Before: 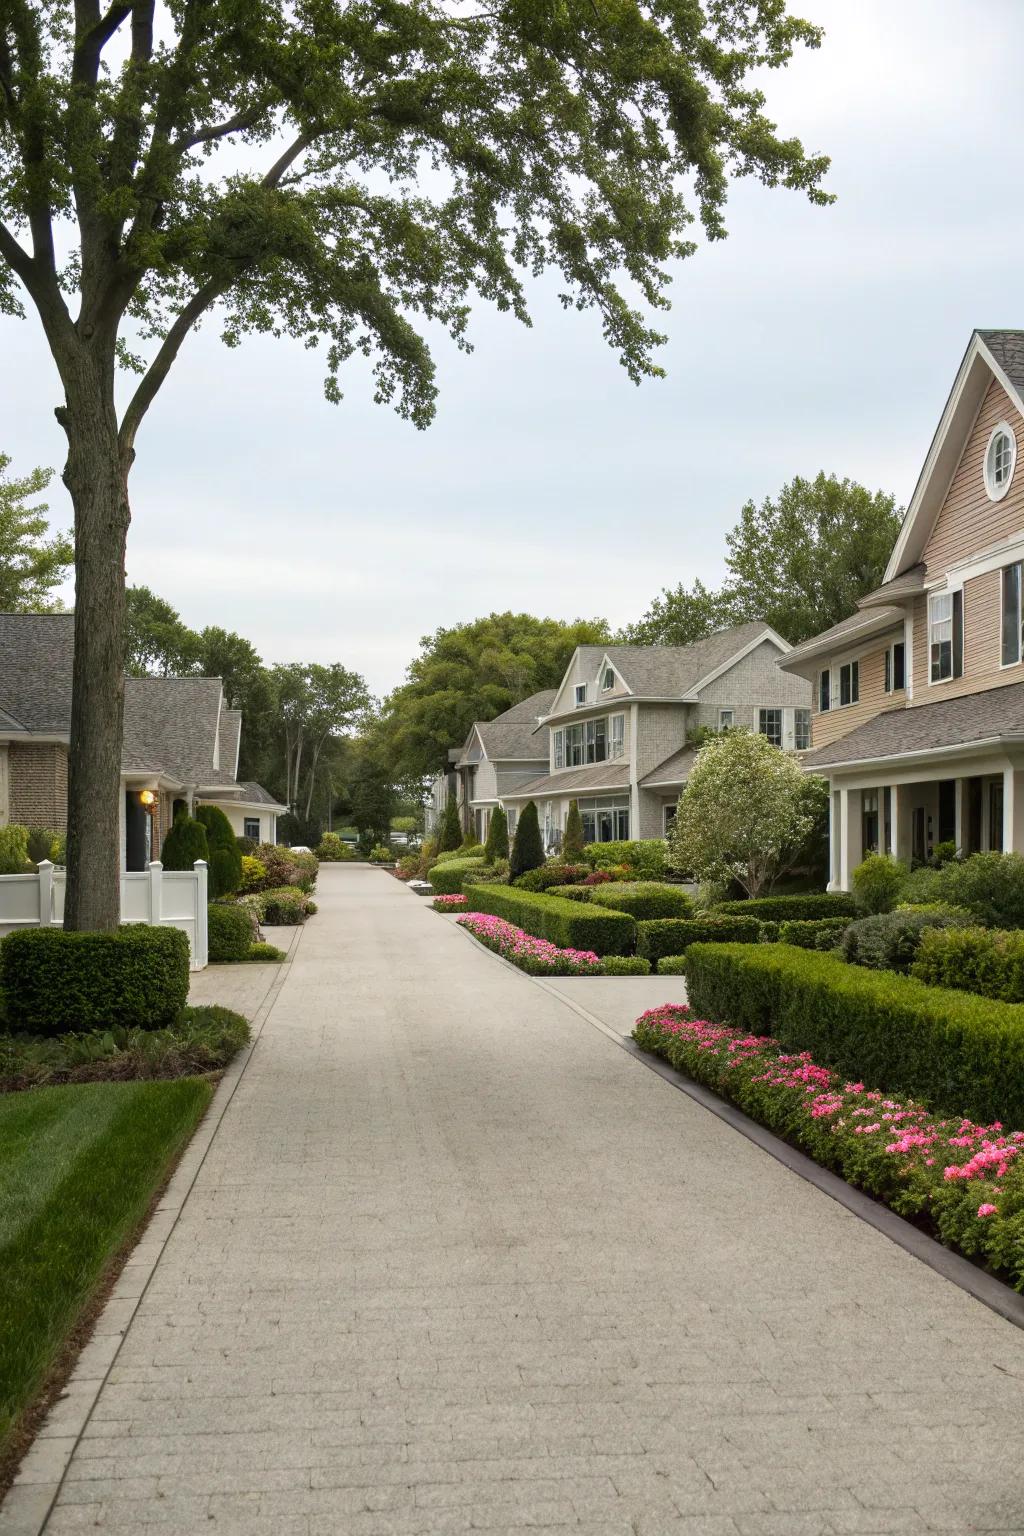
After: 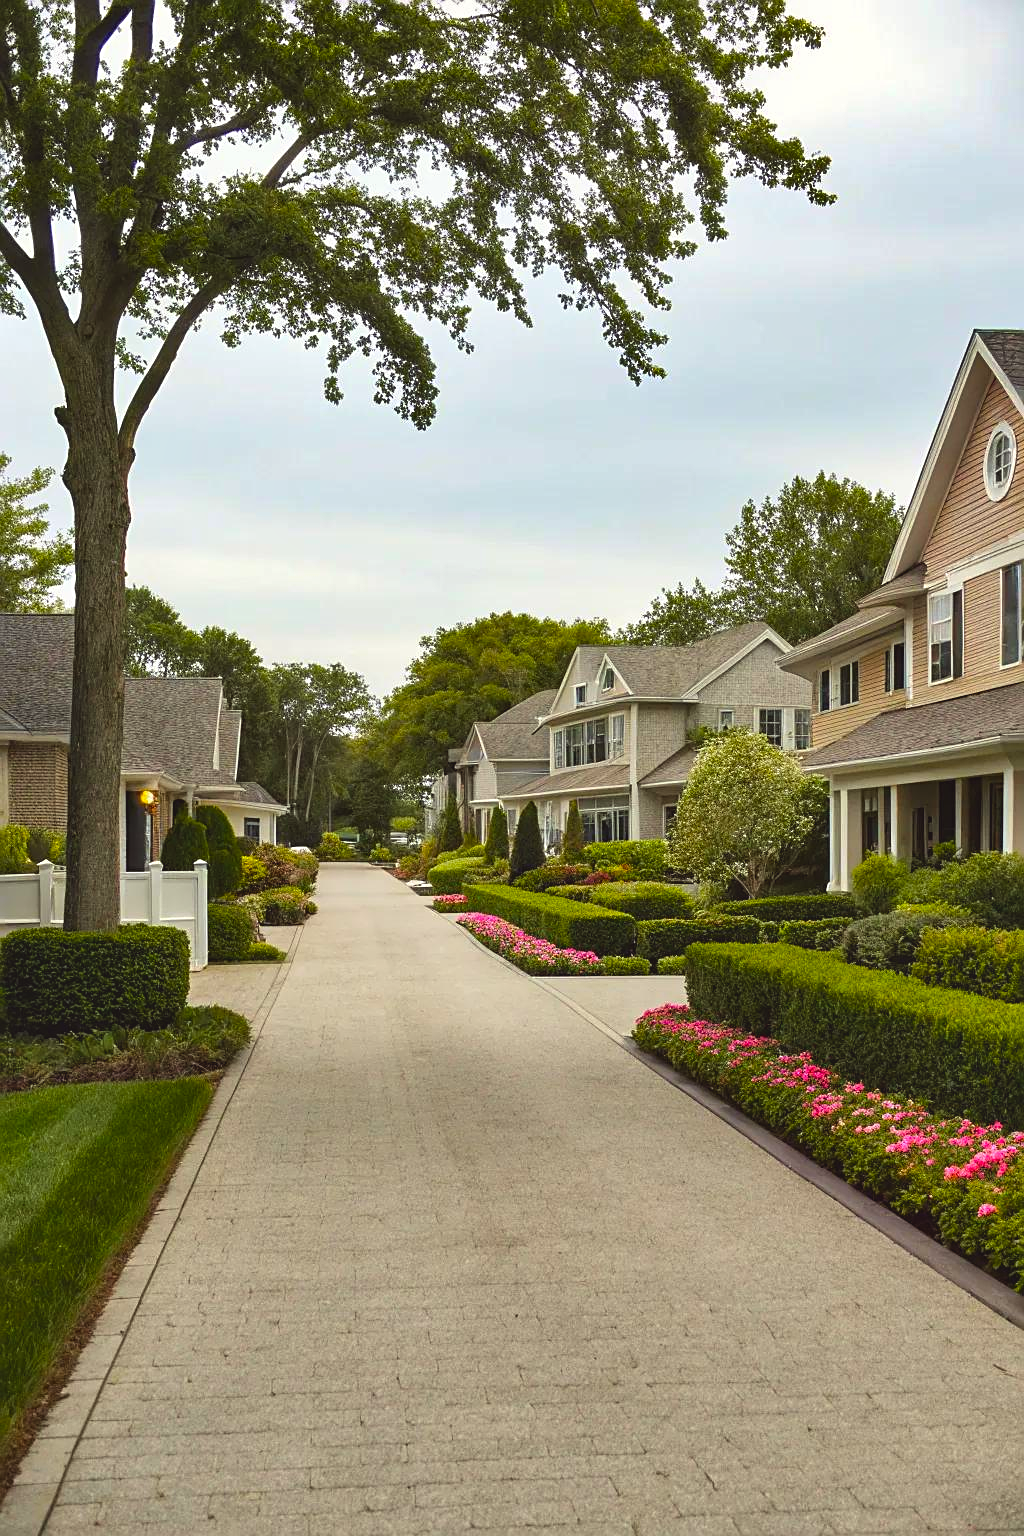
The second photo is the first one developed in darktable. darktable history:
color balance rgb: global offset › luminance 0.706%, perceptual saturation grading › global saturation 31.127%, global vibrance 25.126%
sharpen: on, module defaults
color correction: highlights a* -1.09, highlights b* 4.51, shadows a* 3.68
shadows and highlights: shadows 52.92, highlights color adjustment 45.26%, soften with gaussian
